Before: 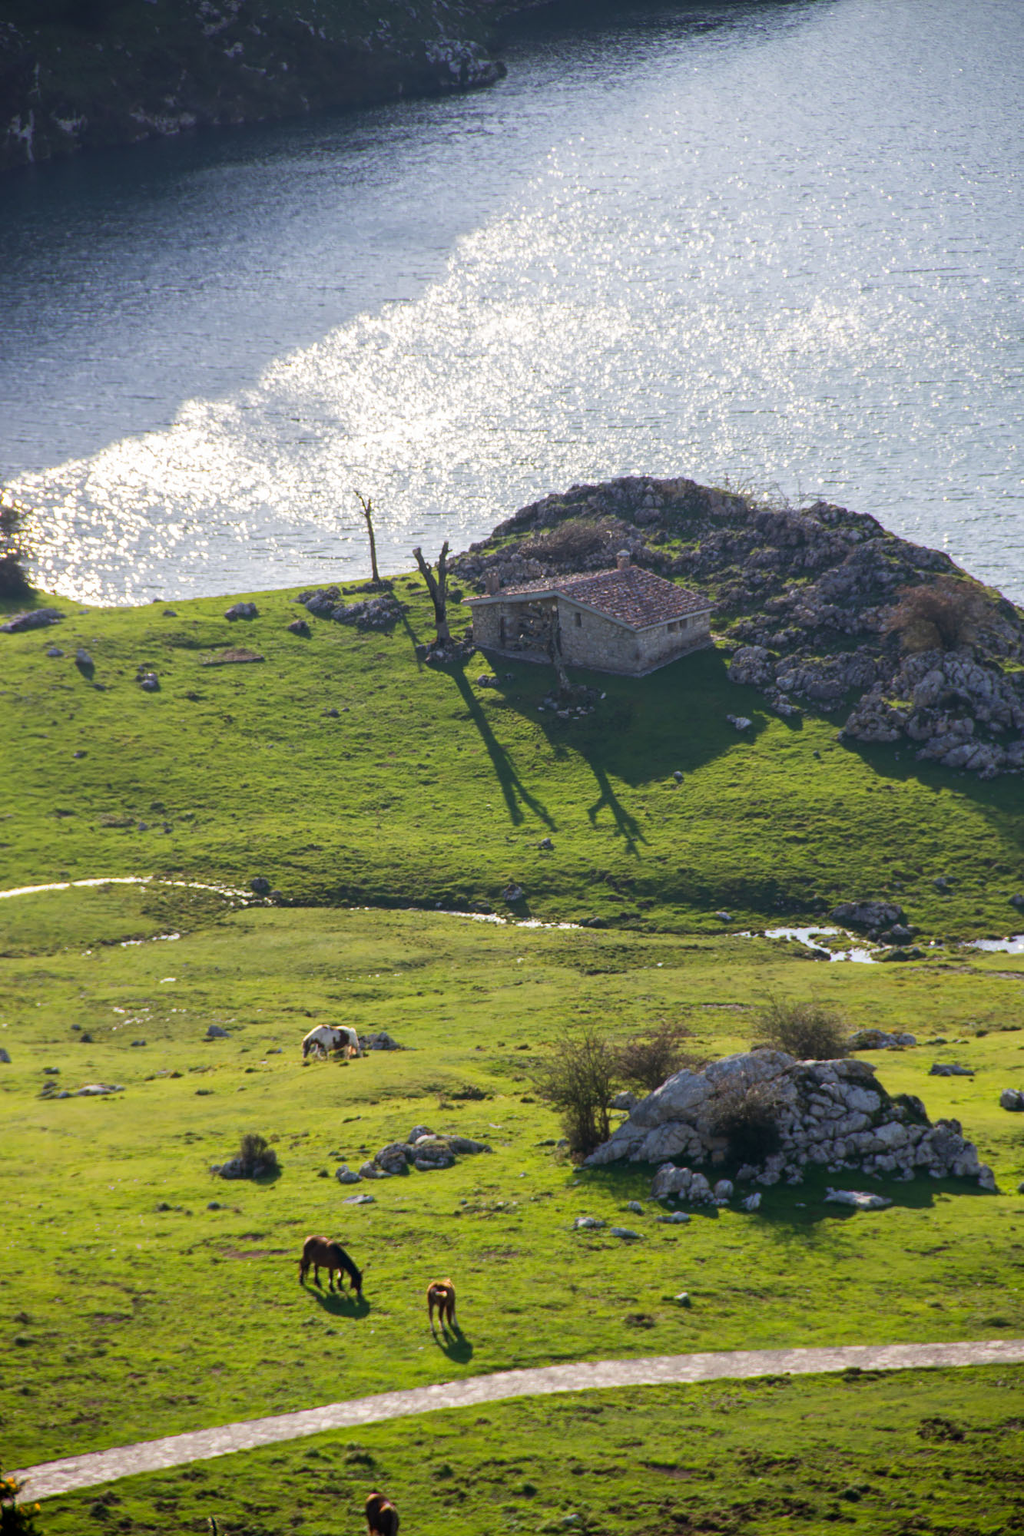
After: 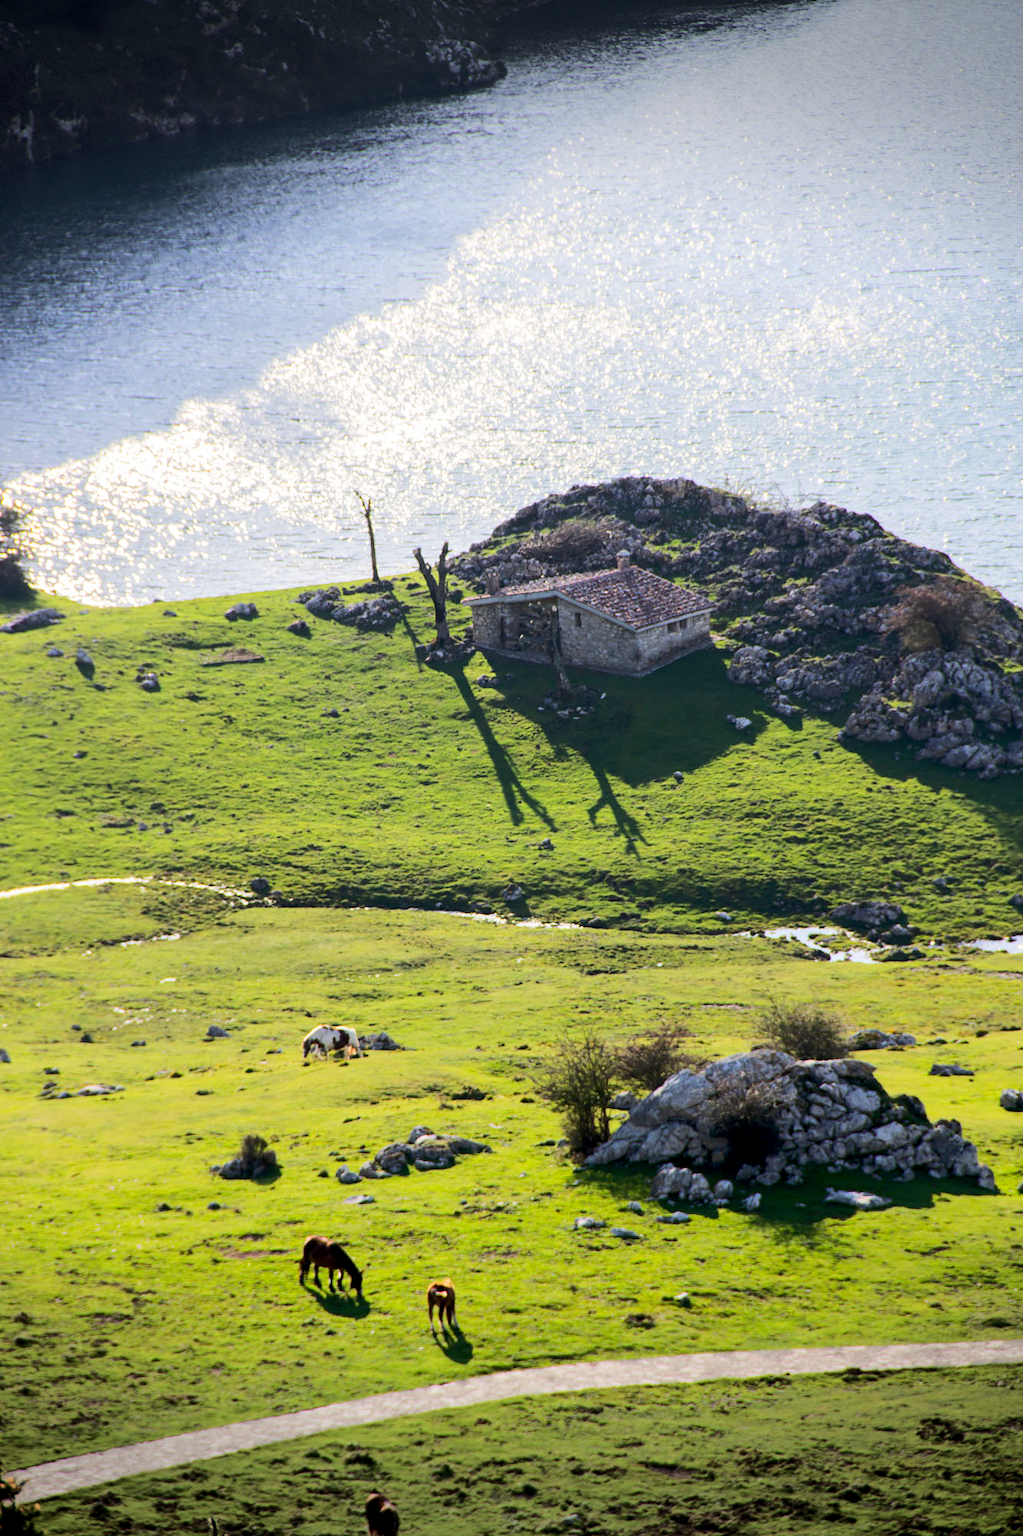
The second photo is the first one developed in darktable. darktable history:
rgb curve: curves: ch0 [(0, 0) (0.284, 0.292) (0.505, 0.644) (1, 1)]; ch1 [(0, 0) (0.284, 0.292) (0.505, 0.644) (1, 1)]; ch2 [(0, 0) (0.284, 0.292) (0.505, 0.644) (1, 1)], compensate middle gray true
exposure: black level correction 0.01, exposure 0.014 EV, compensate highlight preservation false
vignetting: fall-off start 100%, brightness -0.406, saturation -0.3, width/height ratio 1.324, dithering 8-bit output, unbound false
